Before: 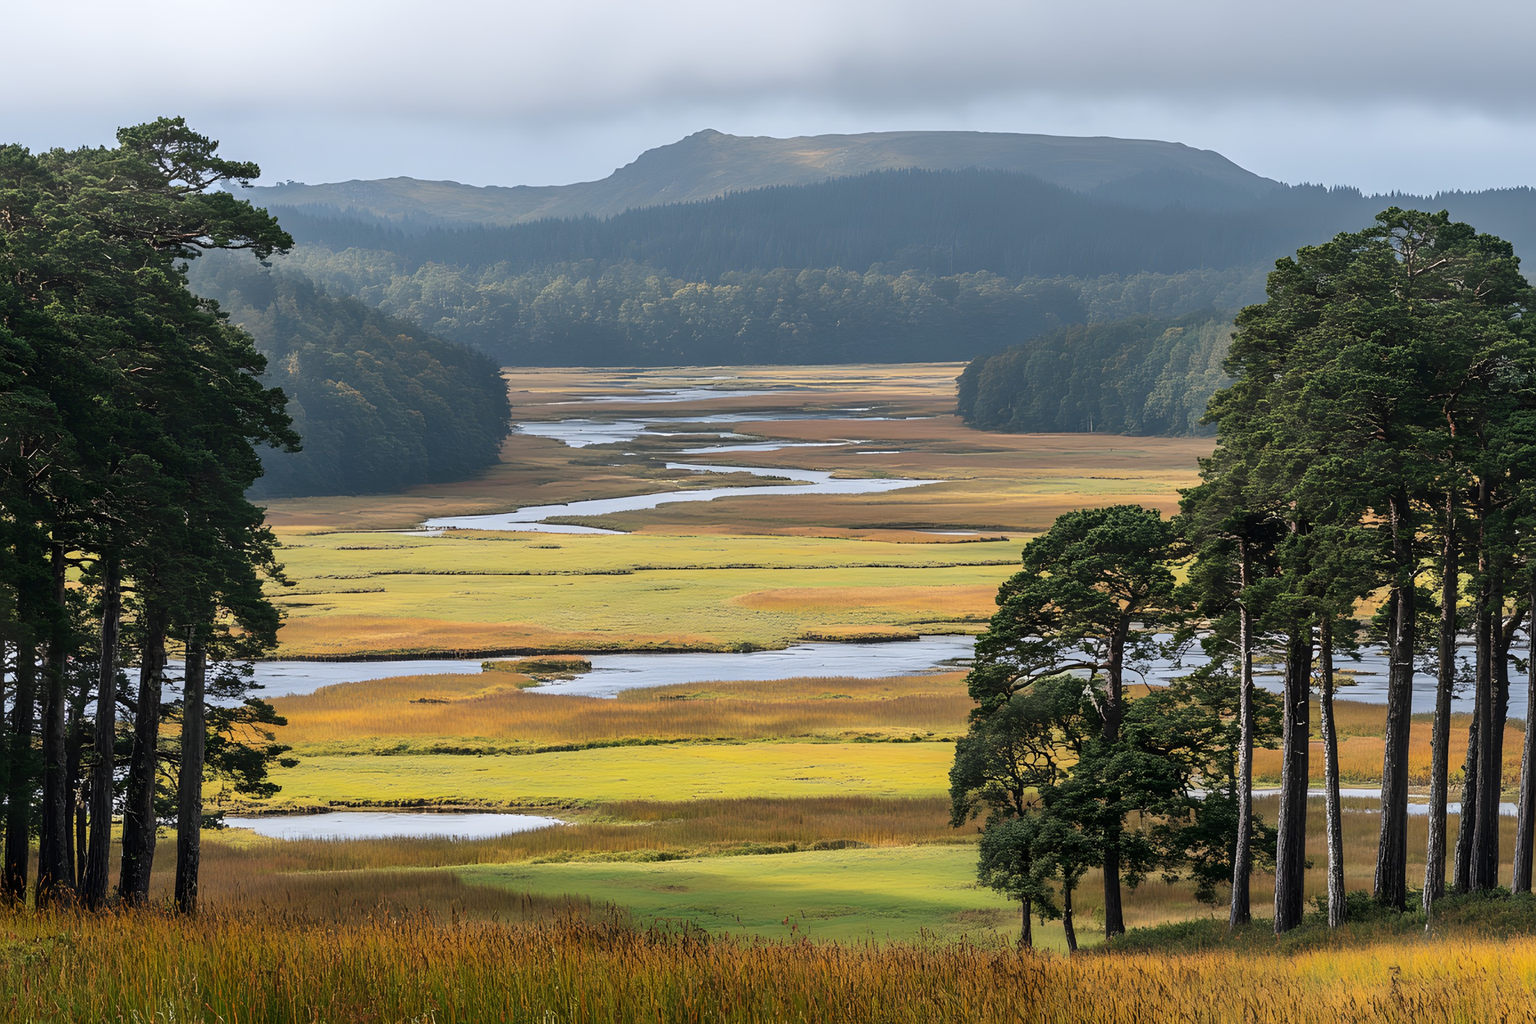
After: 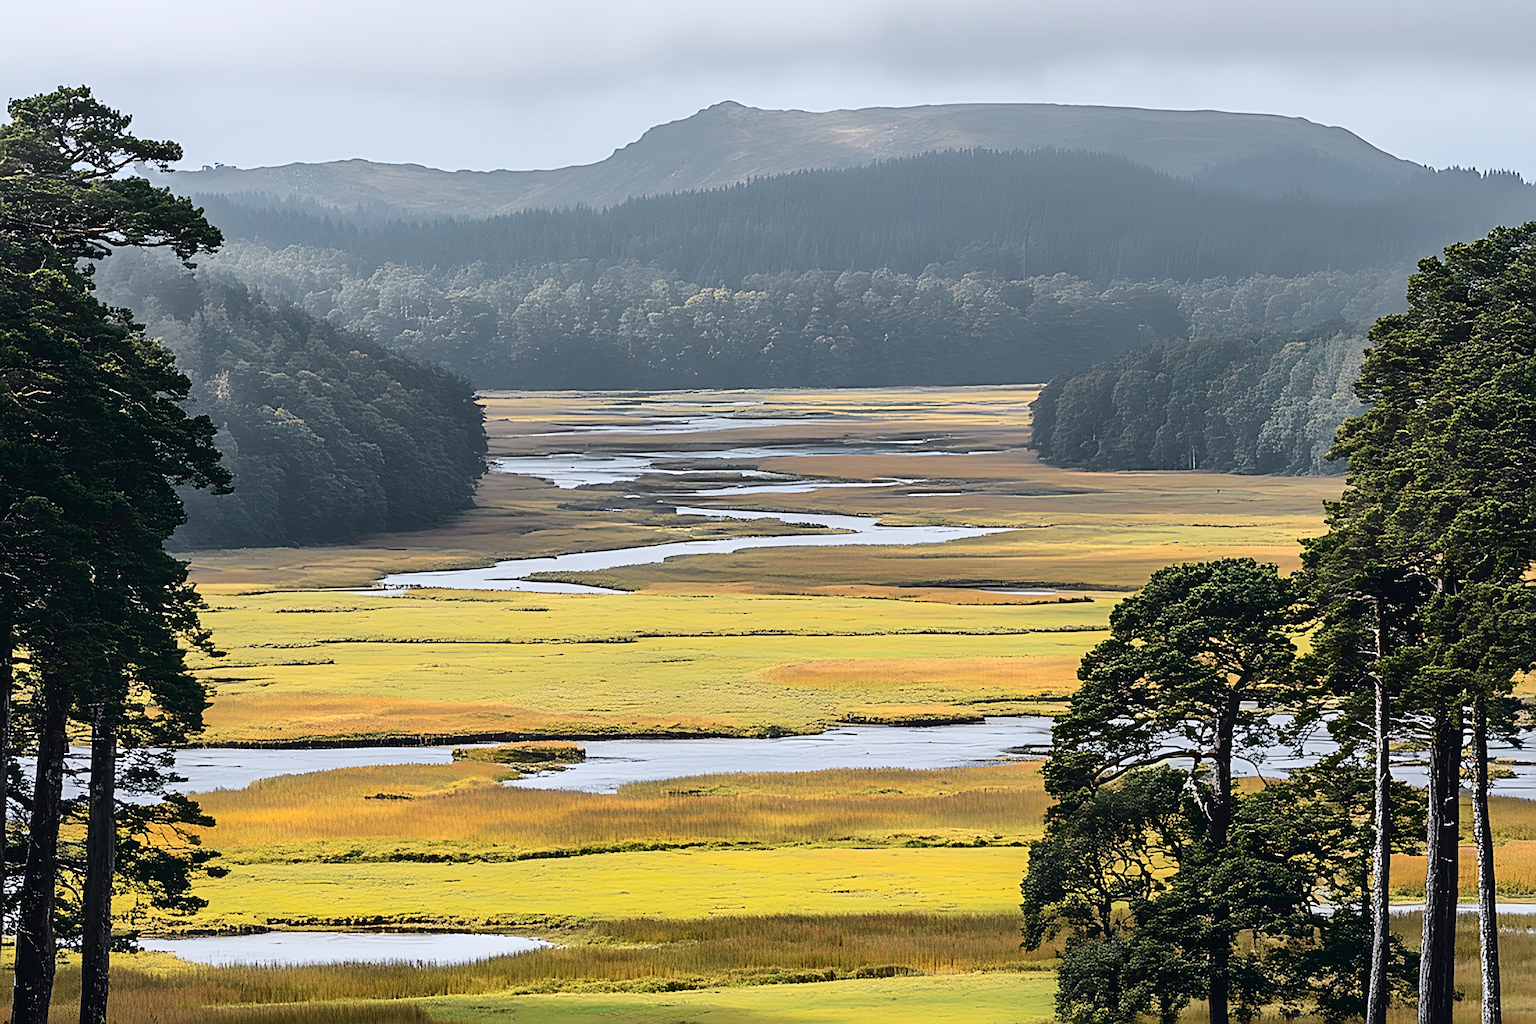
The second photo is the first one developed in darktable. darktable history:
tone curve: curves: ch0 [(0, 0.023) (0.104, 0.058) (0.21, 0.162) (0.469, 0.524) (0.579, 0.65) (0.725, 0.8) (0.858, 0.903) (1, 0.974)]; ch1 [(0, 0) (0.414, 0.395) (0.447, 0.447) (0.502, 0.501) (0.521, 0.512) (0.566, 0.566) (0.618, 0.61) (0.654, 0.642) (1, 1)]; ch2 [(0, 0) (0.369, 0.388) (0.437, 0.453) (0.492, 0.485) (0.524, 0.508) (0.553, 0.566) (0.583, 0.608) (1, 1)], color space Lab, independent channels, preserve colors none
crop and rotate: left 7.196%, top 4.574%, right 10.605%, bottom 13.178%
white balance: red 1, blue 1
sharpen: radius 2.584, amount 0.688
